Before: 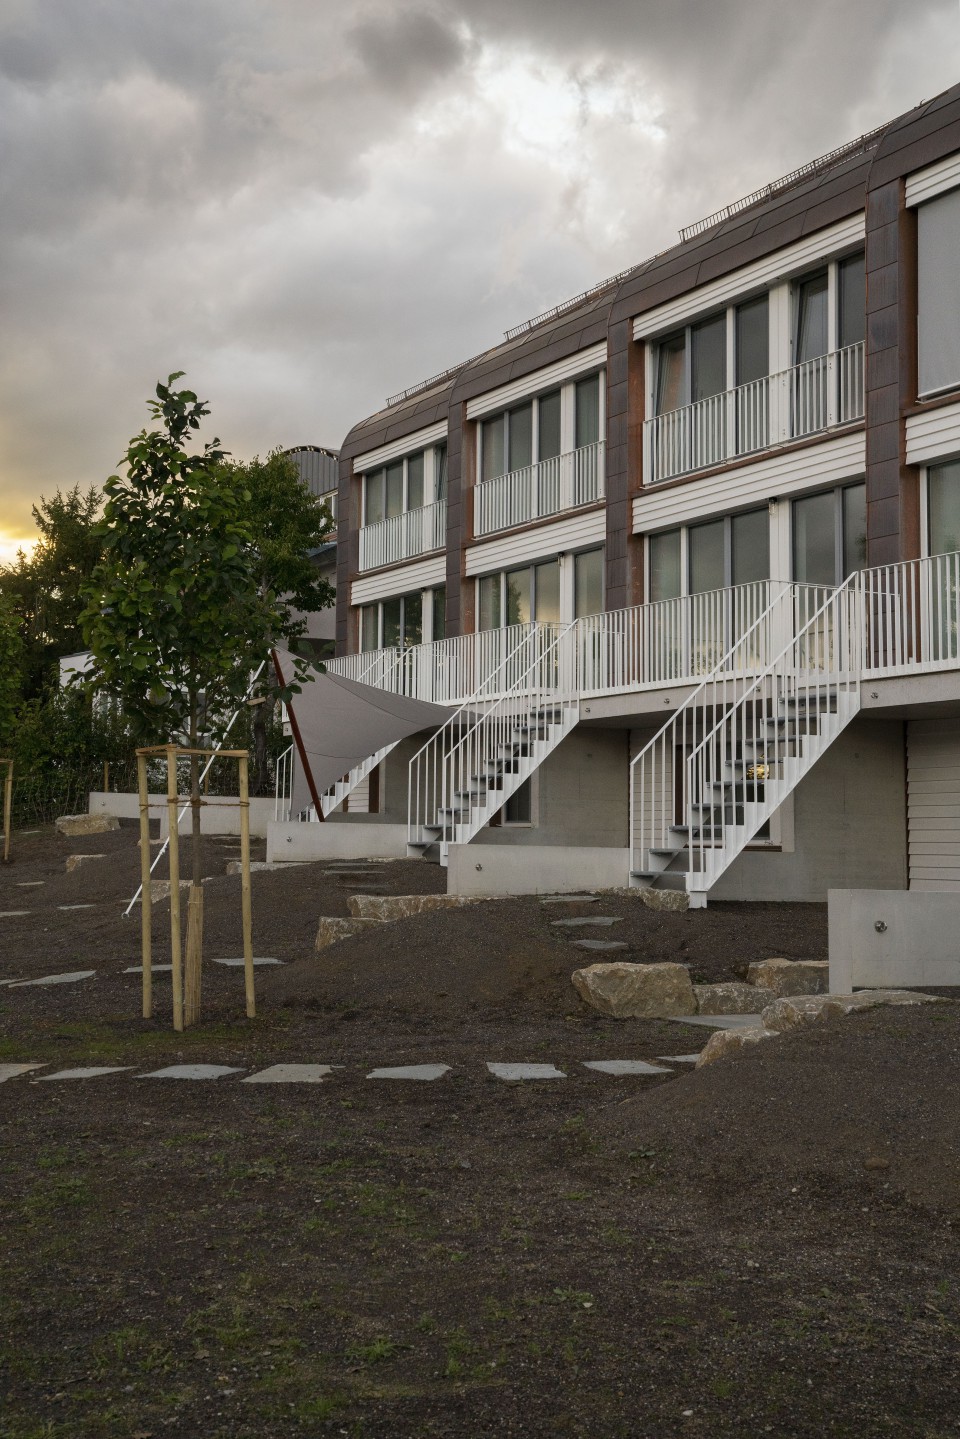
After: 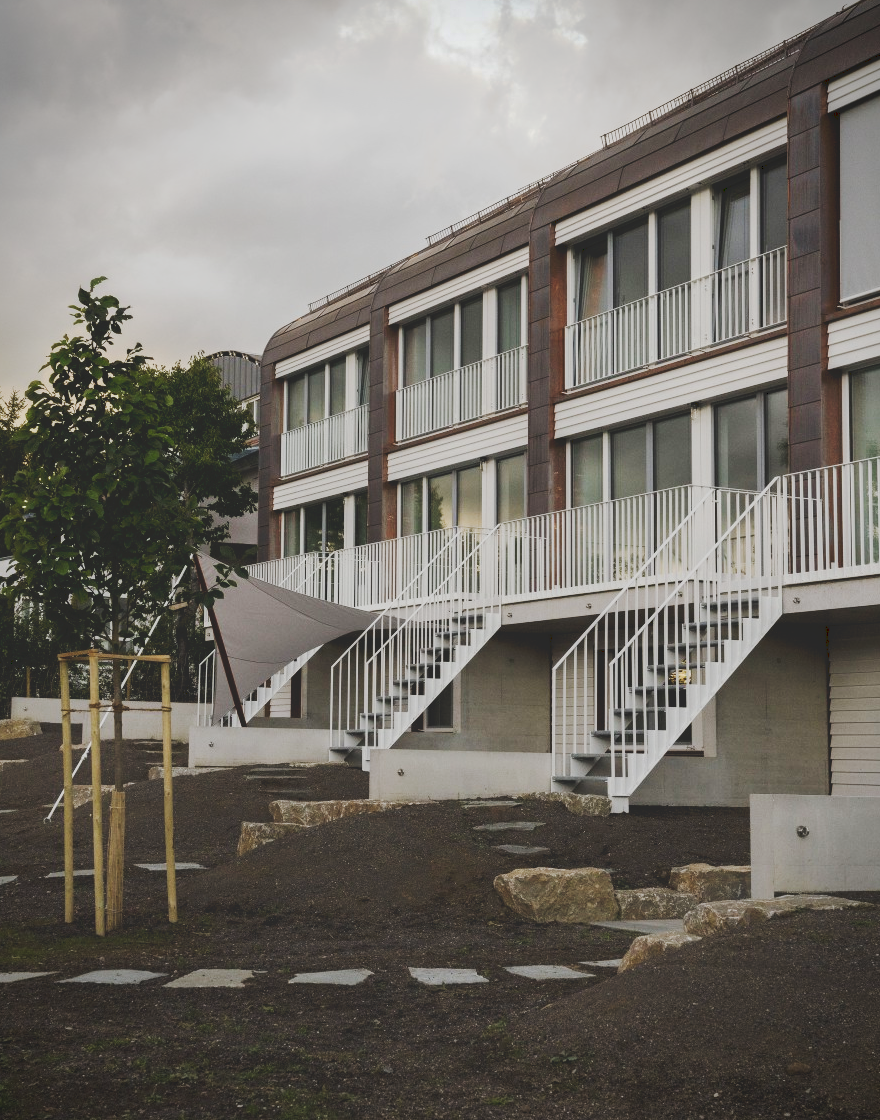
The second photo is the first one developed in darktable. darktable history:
tone curve: curves: ch0 [(0, 0) (0.003, 0.145) (0.011, 0.148) (0.025, 0.15) (0.044, 0.159) (0.069, 0.16) (0.1, 0.164) (0.136, 0.182) (0.177, 0.213) (0.224, 0.247) (0.277, 0.298) (0.335, 0.37) (0.399, 0.456) (0.468, 0.552) (0.543, 0.641) (0.623, 0.713) (0.709, 0.768) (0.801, 0.825) (0.898, 0.868) (1, 1)], preserve colors none
crop: left 8.155%, top 6.611%, bottom 15.385%
vignetting: saturation 0, unbound false
